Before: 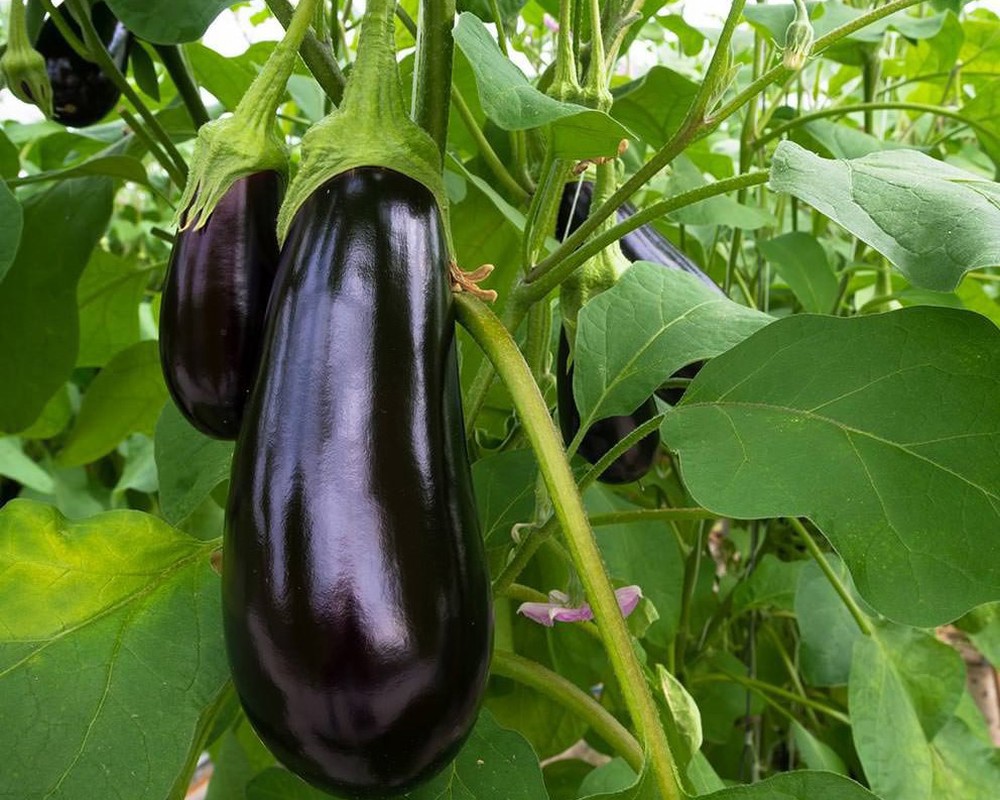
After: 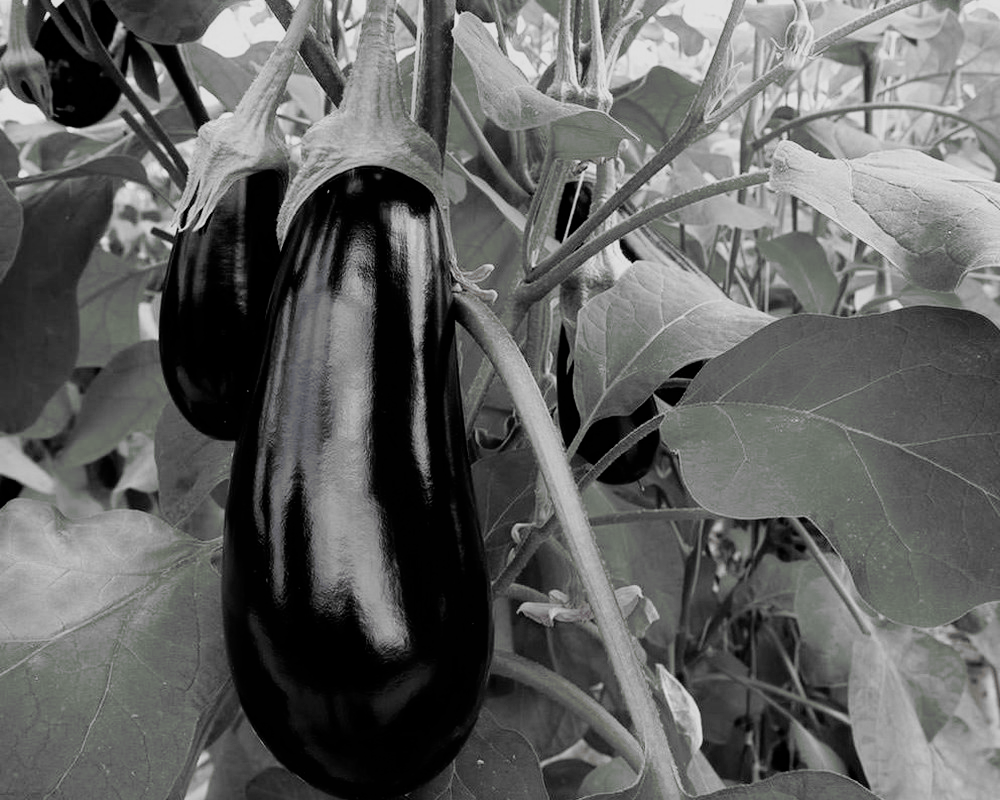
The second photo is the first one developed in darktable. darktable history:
filmic rgb: black relative exposure -5.06 EV, white relative exposure 3.51 EV, threshold 2.98 EV, hardness 3.18, contrast 1.197, highlights saturation mix -48.65%, add noise in highlights 0.002, color science v3 (2019), use custom middle-gray values true, iterations of high-quality reconstruction 0, contrast in highlights soft, enable highlight reconstruction true
color zones: curves: ch0 [(0.018, 0.548) (0.197, 0.654) (0.425, 0.447) (0.605, 0.658) (0.732, 0.579)]; ch1 [(0.105, 0.531) (0.224, 0.531) (0.386, 0.39) (0.618, 0.456) (0.732, 0.456) (0.956, 0.421)]; ch2 [(0.039, 0.583) (0.215, 0.465) (0.399, 0.544) (0.465, 0.548) (0.614, 0.447) (0.724, 0.43) (0.882, 0.623) (0.956, 0.632)]
